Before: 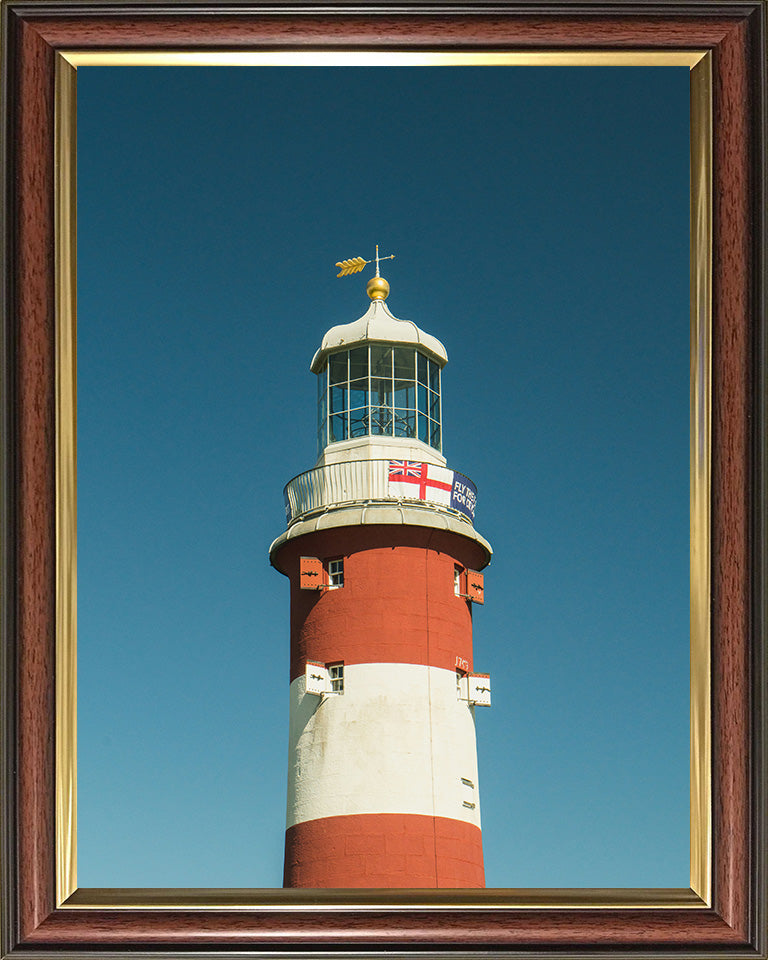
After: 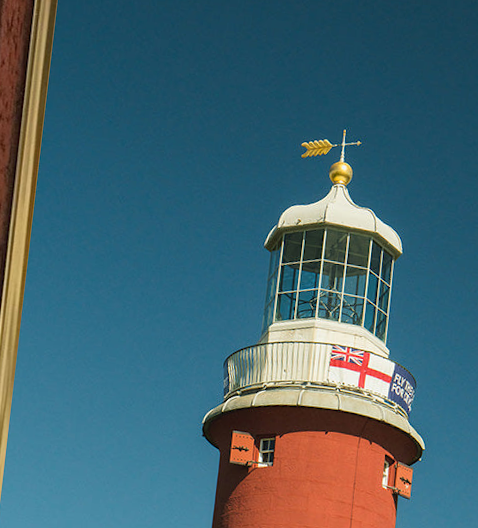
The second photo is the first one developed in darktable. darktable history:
crop and rotate: angle -6.56°, left 2.058%, top 7.016%, right 27.155%, bottom 30.446%
